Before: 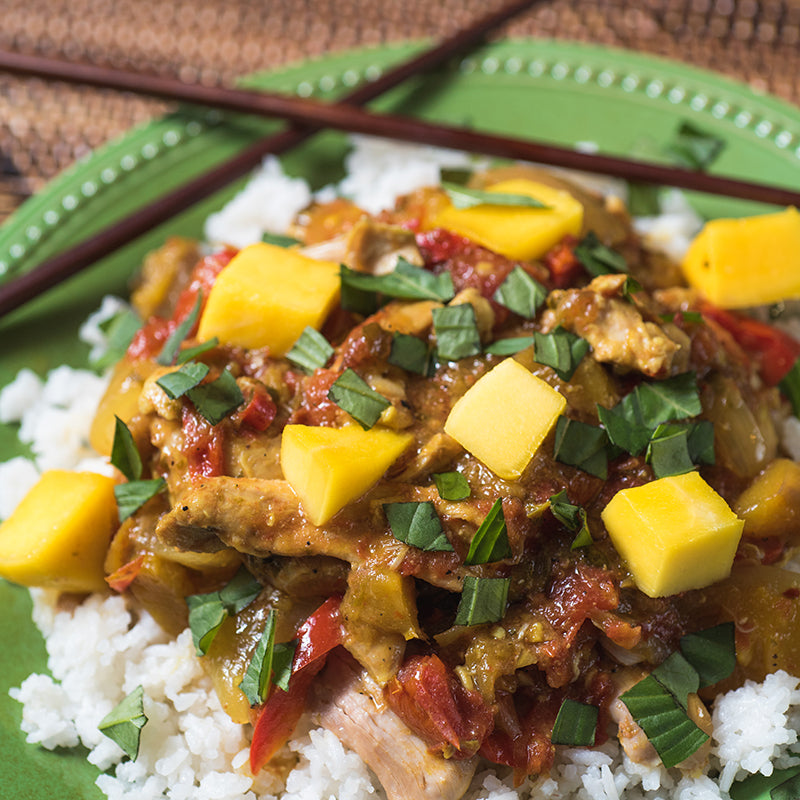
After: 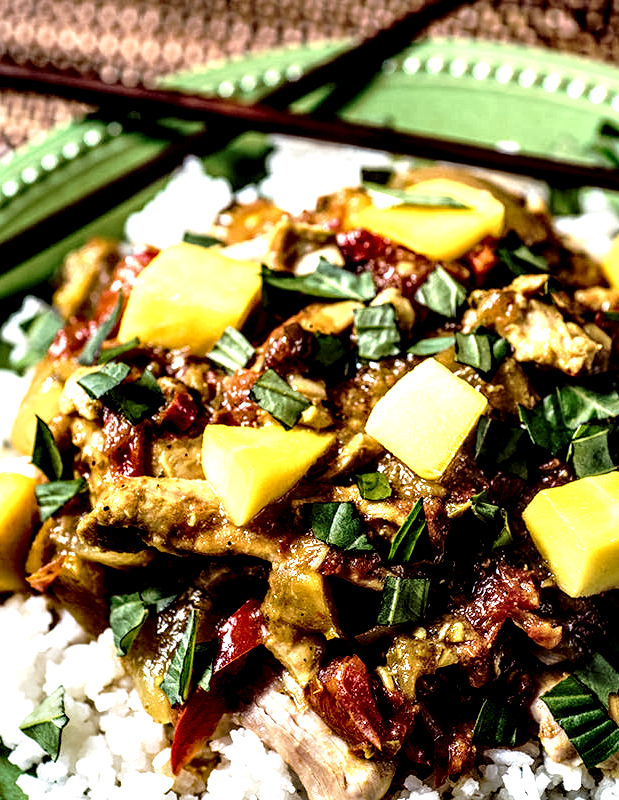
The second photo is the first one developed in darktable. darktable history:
crop: left 9.902%, right 12.686%
tone curve: curves: ch0 [(0, 0) (0.081, 0.044) (0.185, 0.13) (0.283, 0.238) (0.416, 0.449) (0.495, 0.524) (0.686, 0.743) (0.826, 0.865) (0.978, 0.988)]; ch1 [(0, 0) (0.147, 0.166) (0.321, 0.362) (0.371, 0.402) (0.423, 0.442) (0.479, 0.472) (0.505, 0.497) (0.521, 0.506) (0.551, 0.537) (0.586, 0.574) (0.625, 0.618) (0.68, 0.681) (1, 1)]; ch2 [(0, 0) (0.346, 0.362) (0.404, 0.427) (0.502, 0.495) (0.531, 0.513) (0.547, 0.533) (0.582, 0.596) (0.629, 0.631) (0.717, 0.678) (1, 1)], preserve colors none
local contrast: highlights 118%, shadows 40%, detail 292%
exposure: exposure -0.211 EV, compensate highlight preservation false
